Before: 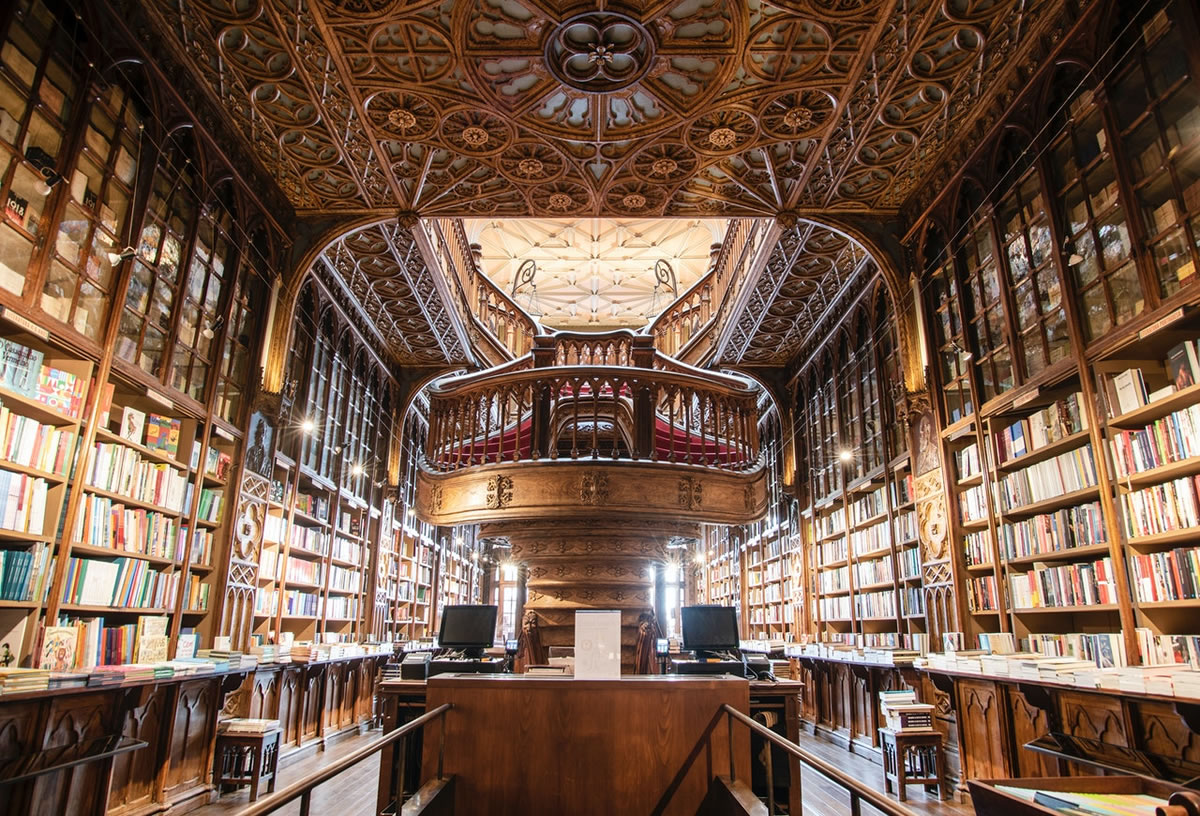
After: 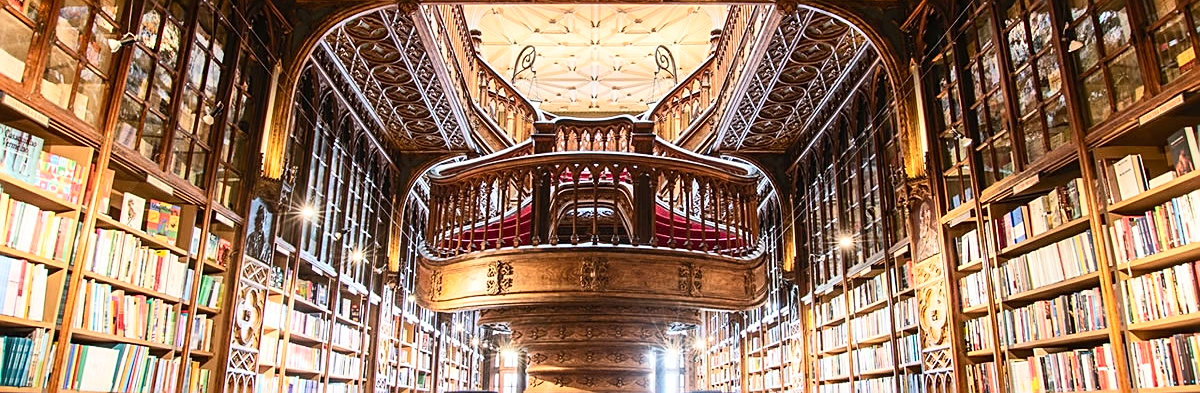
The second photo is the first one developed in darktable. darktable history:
crop and rotate: top 26.286%, bottom 25.489%
contrast brightness saturation: contrast 0.227, brightness 0.113, saturation 0.288
sharpen: on, module defaults
